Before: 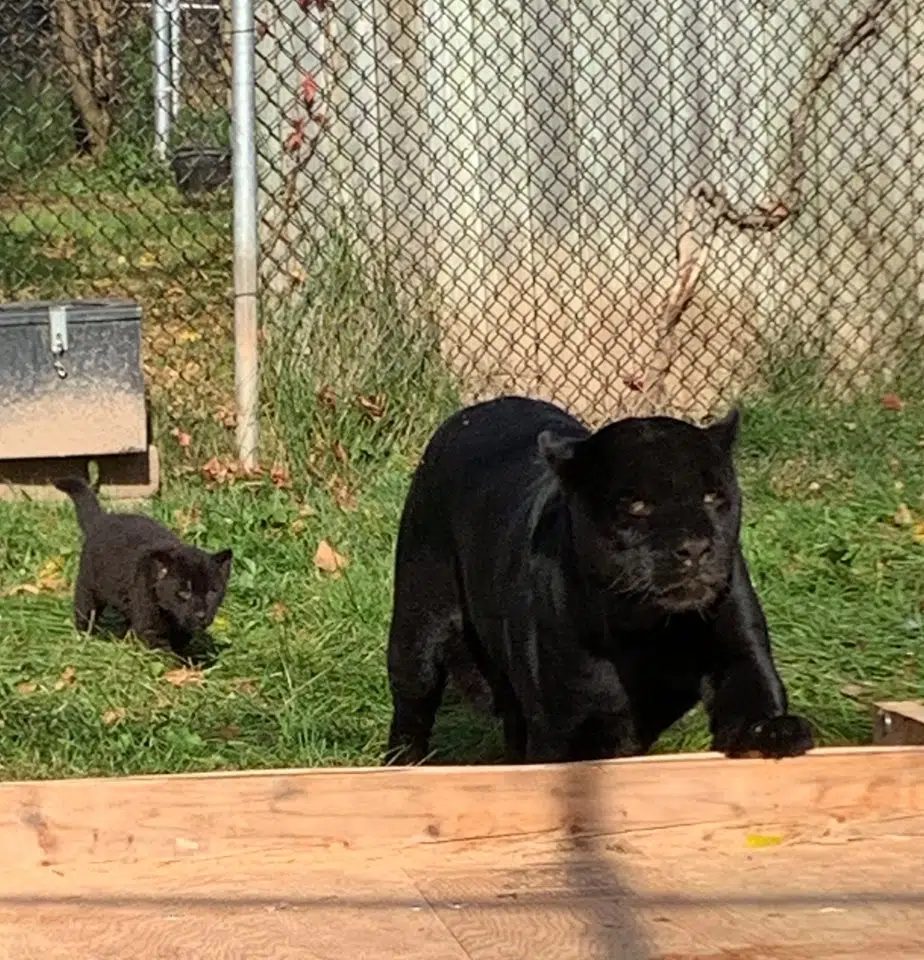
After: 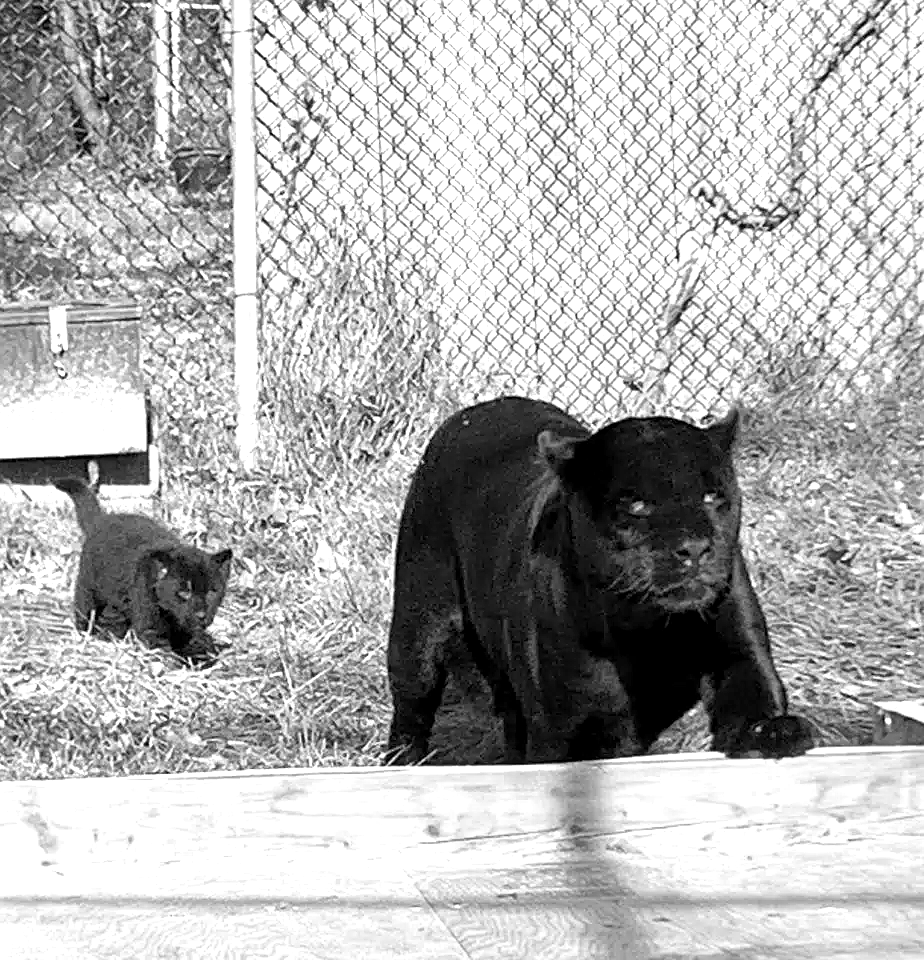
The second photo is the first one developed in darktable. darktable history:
exposure: black level correction 0.002, exposure 1.304 EV, compensate exposure bias true, compensate highlight preservation false
sharpen: radius 0.983, amount 0.602
color zones: curves: ch0 [(0.002, 0.593) (0.143, 0.417) (0.285, 0.541) (0.455, 0.289) (0.608, 0.327) (0.727, 0.283) (0.869, 0.571) (1, 0.603)]; ch1 [(0, 0) (0.143, 0) (0.286, 0) (0.429, 0) (0.571, 0) (0.714, 0) (0.857, 0)]
